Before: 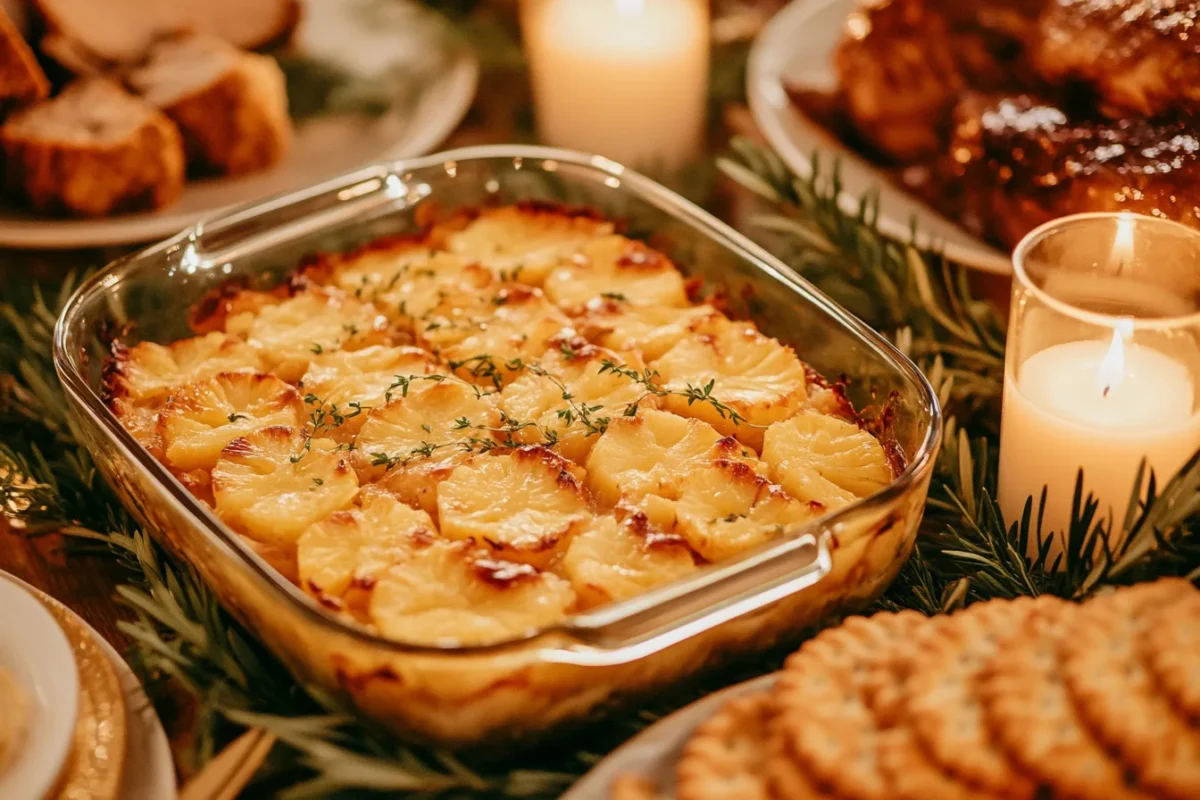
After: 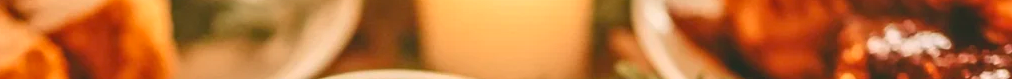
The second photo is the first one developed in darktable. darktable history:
local contrast: on, module defaults
contrast brightness saturation: contrast -0.28
crop and rotate: left 9.644%, top 9.491%, right 6.021%, bottom 80.509%
exposure: exposure 0.943 EV, compensate highlight preservation false
